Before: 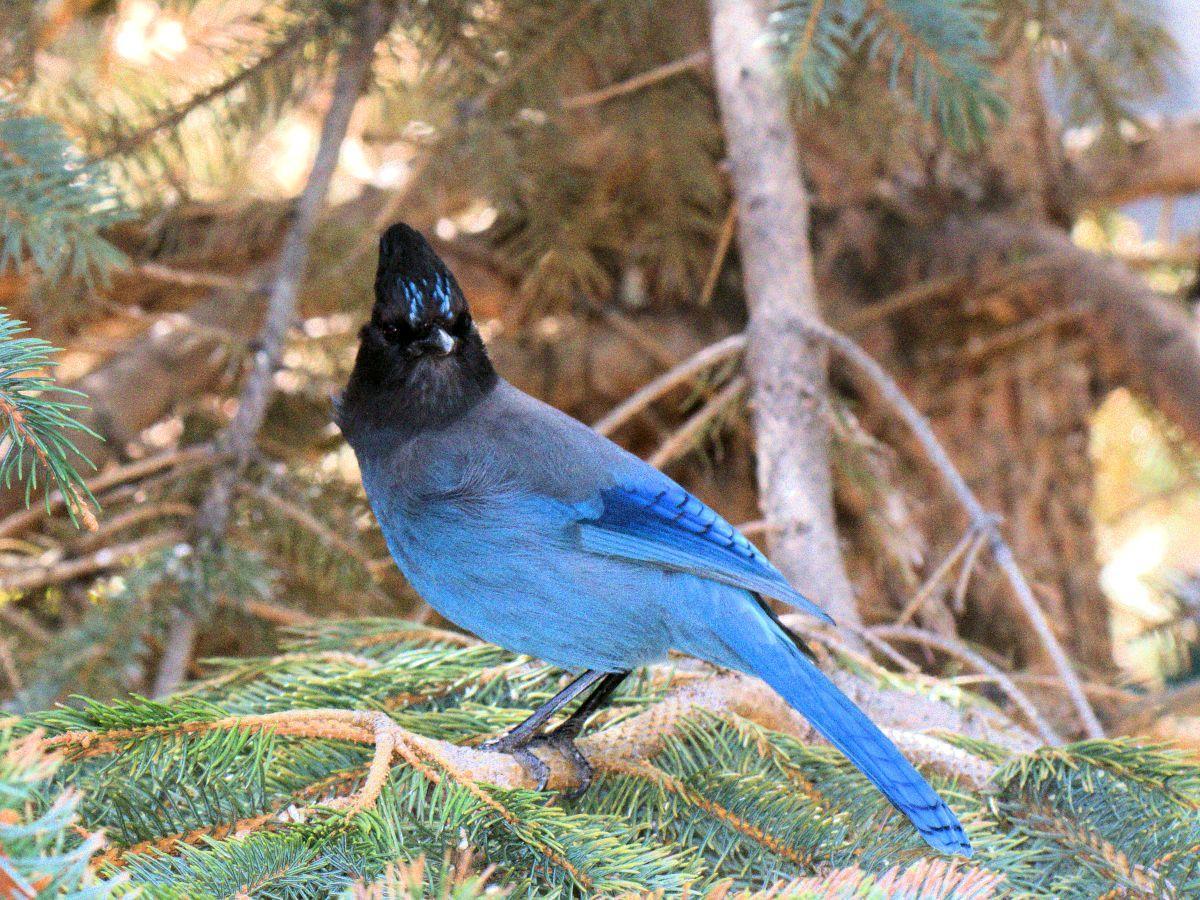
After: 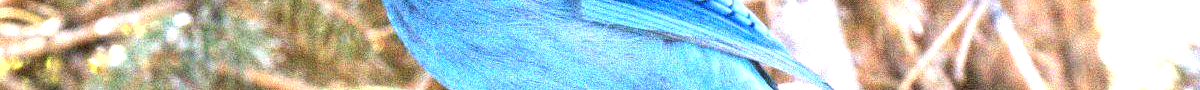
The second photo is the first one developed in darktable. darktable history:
exposure: black level correction 0, exposure 1.1 EV, compensate exposure bias true, compensate highlight preservation false
local contrast: on, module defaults
crop and rotate: top 59.084%, bottom 30.916%
